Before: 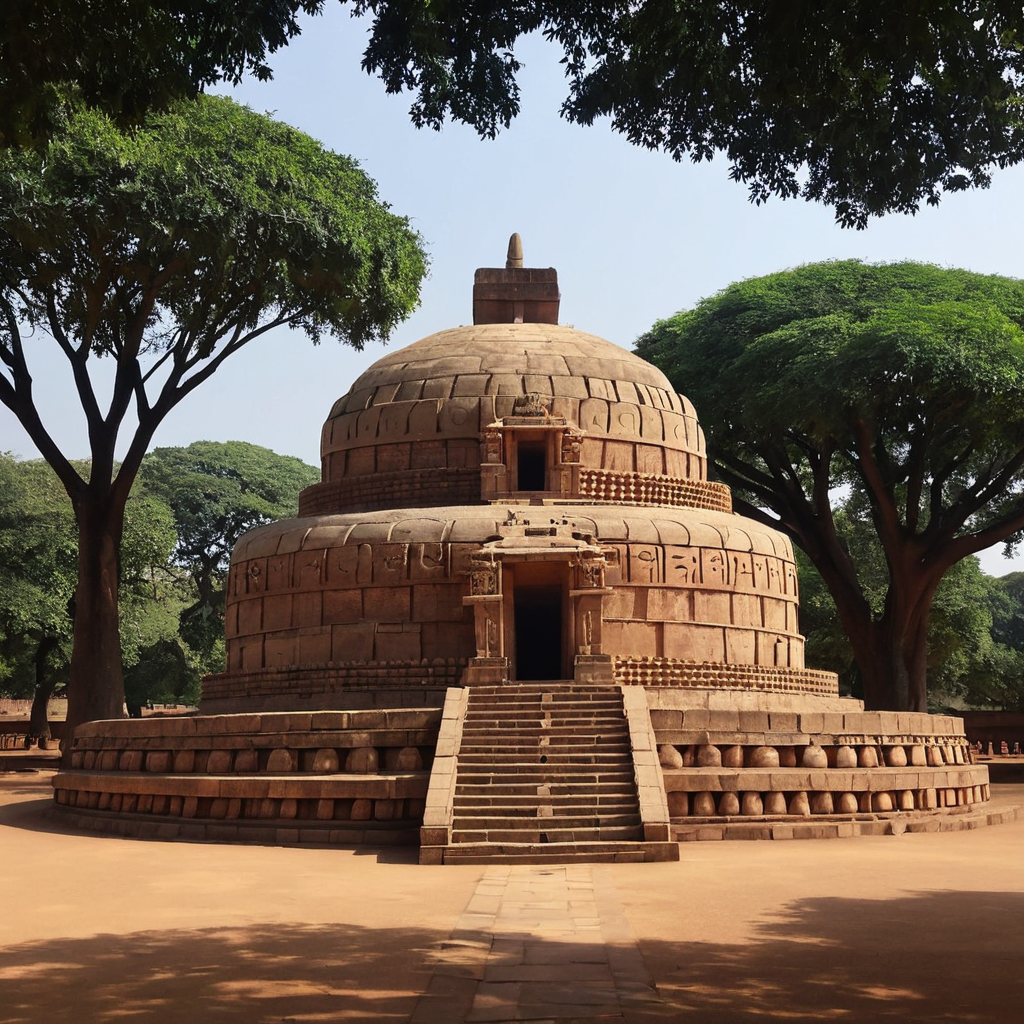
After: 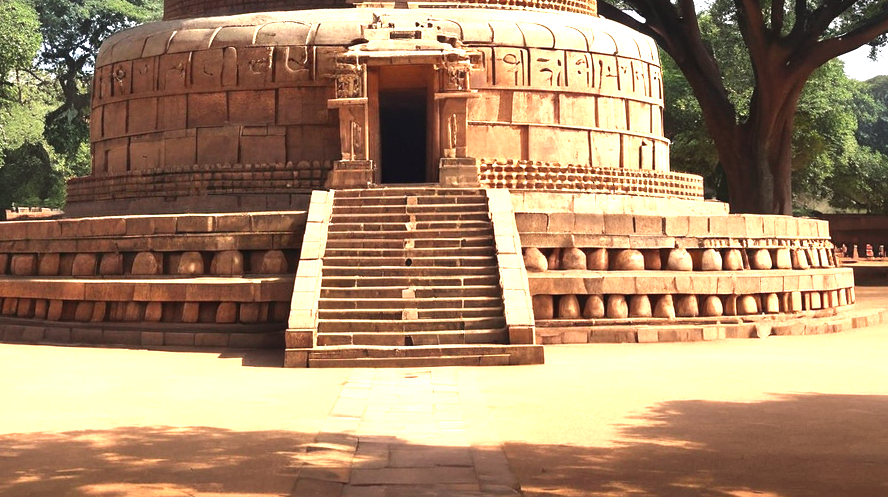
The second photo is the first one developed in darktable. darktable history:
exposure: black level correction 0, exposure 1.371 EV, compensate highlight preservation false
tone equalizer: edges refinement/feathering 500, mask exposure compensation -1.57 EV, preserve details no
crop and rotate: left 13.266%, top 48.607%, bottom 2.842%
